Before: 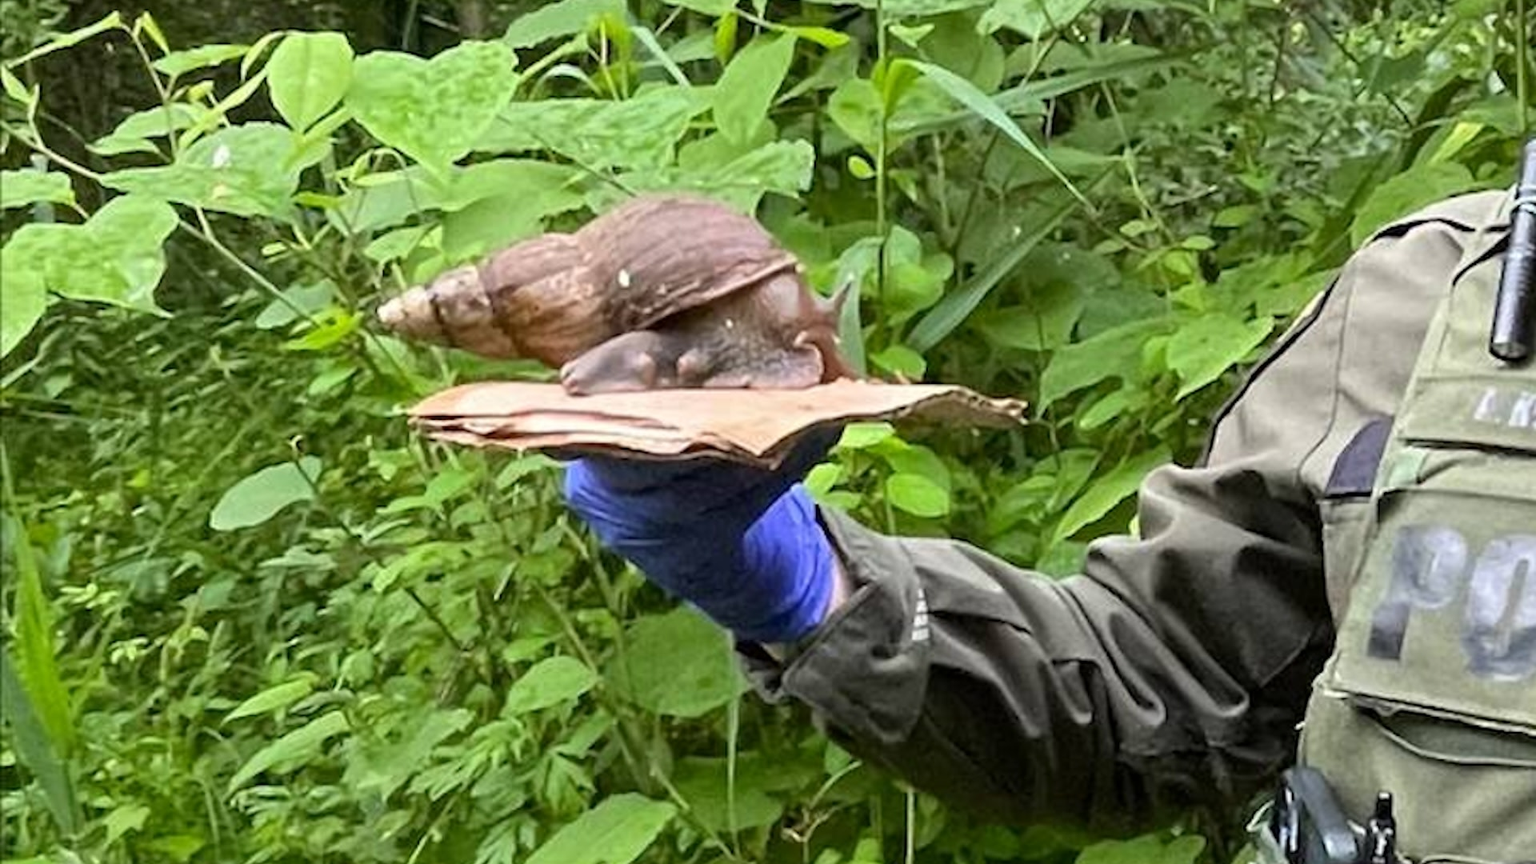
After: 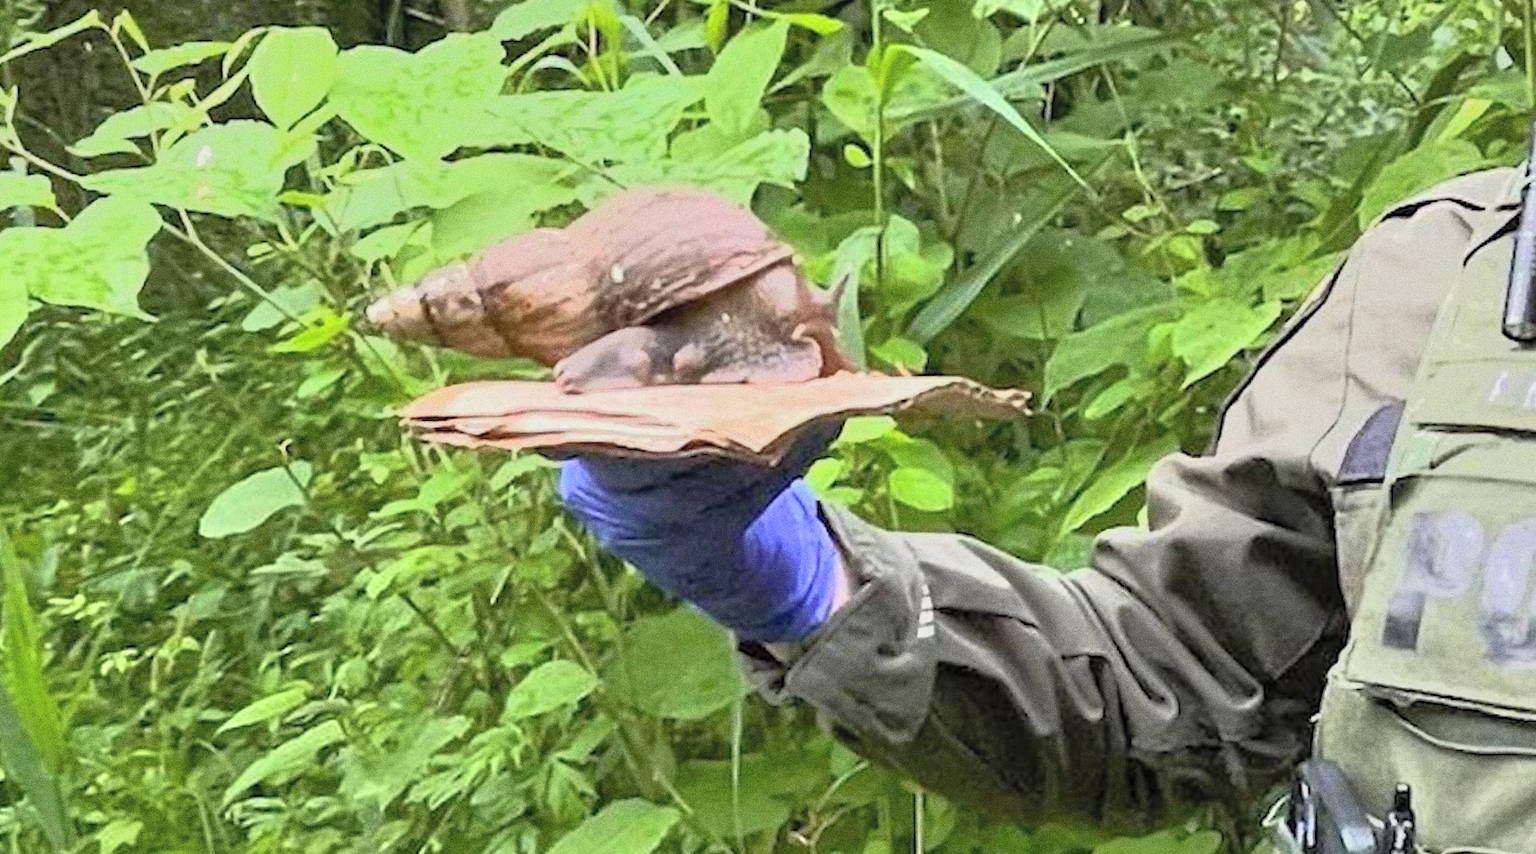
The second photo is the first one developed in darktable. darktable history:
grain: coarseness 0.09 ISO, strength 40%
exposure: exposure 0.161 EV, compensate highlight preservation false
contrast brightness saturation: brightness 0.15
crop: left 0.434%, top 0.485%, right 0.244%, bottom 0.386%
rotate and perspective: rotation -1°, crop left 0.011, crop right 0.989, crop top 0.025, crop bottom 0.975
tone equalizer: -7 EV -0.63 EV, -6 EV 1 EV, -5 EV -0.45 EV, -4 EV 0.43 EV, -3 EV 0.41 EV, -2 EV 0.15 EV, -1 EV -0.15 EV, +0 EV -0.39 EV, smoothing diameter 25%, edges refinement/feathering 10, preserve details guided filter
